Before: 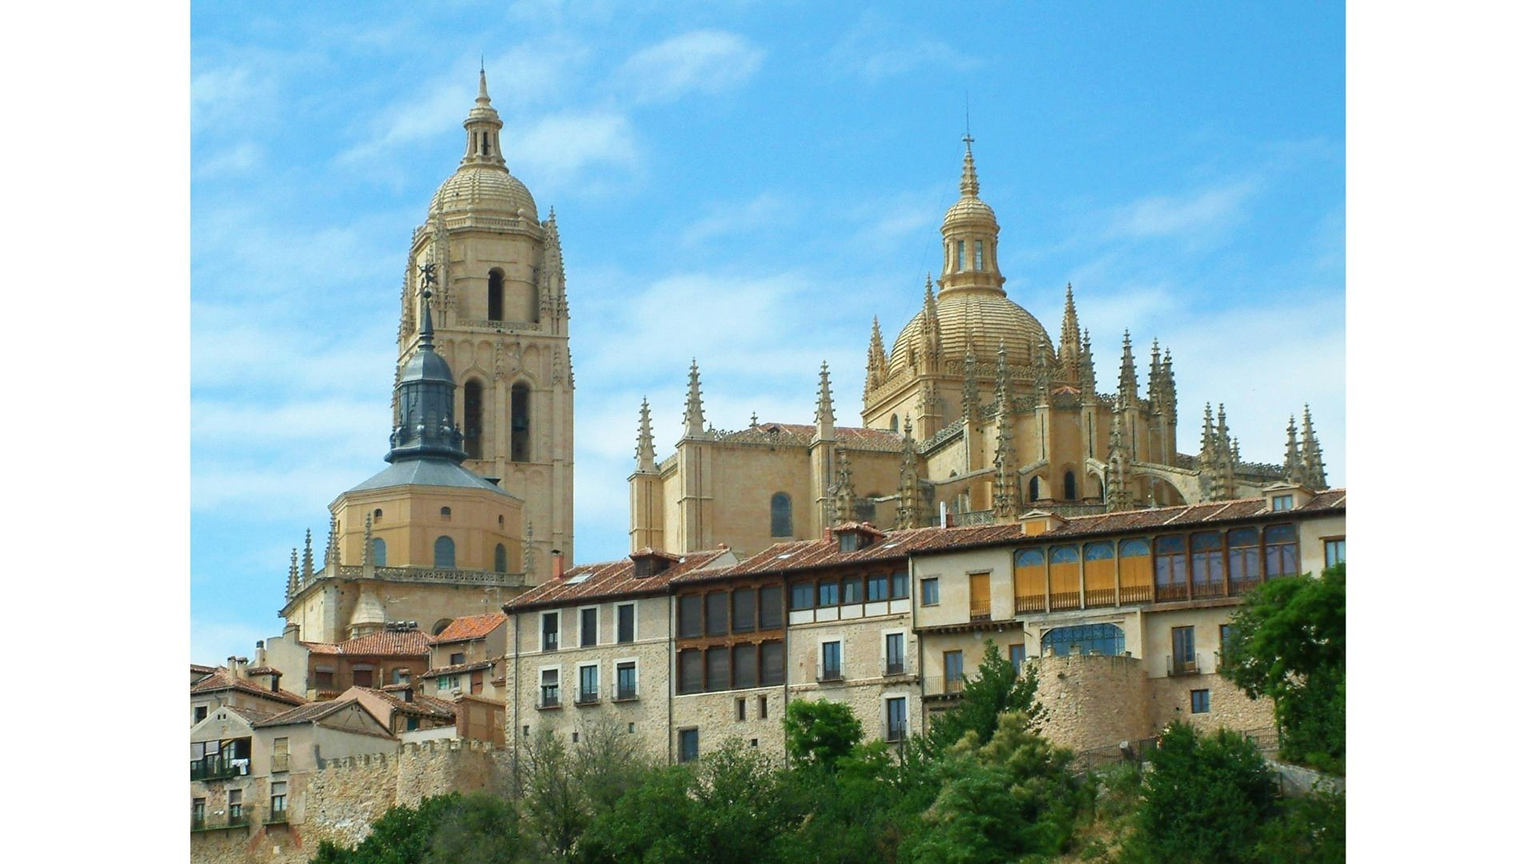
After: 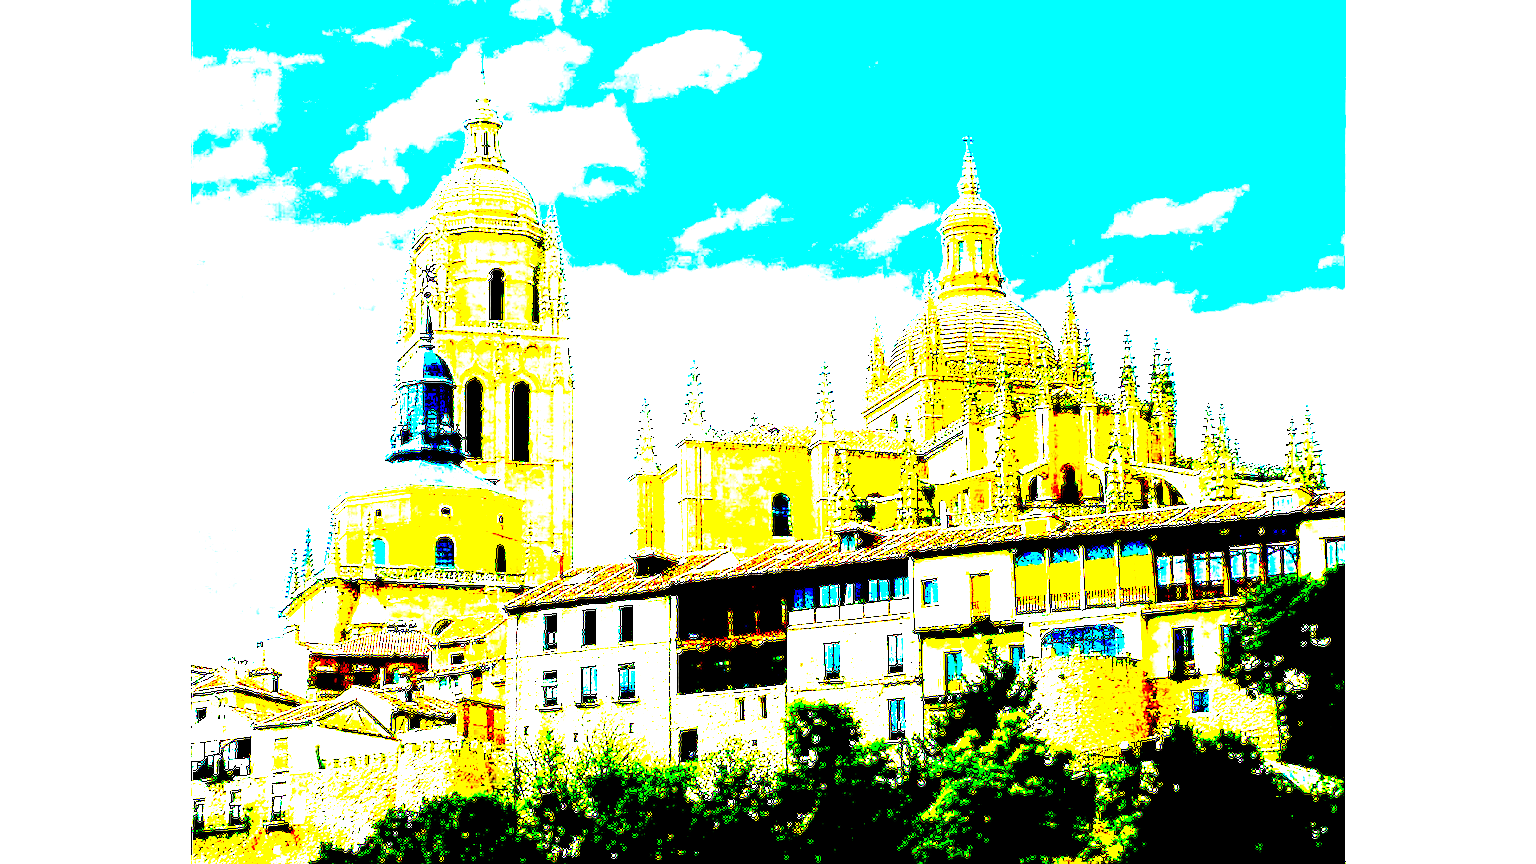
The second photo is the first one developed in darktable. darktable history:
sharpen: on, module defaults
exposure: black level correction 0.1, exposure 3 EV, compensate highlight preservation false
color balance rgb: perceptual saturation grading › global saturation 30%, global vibrance 20%
